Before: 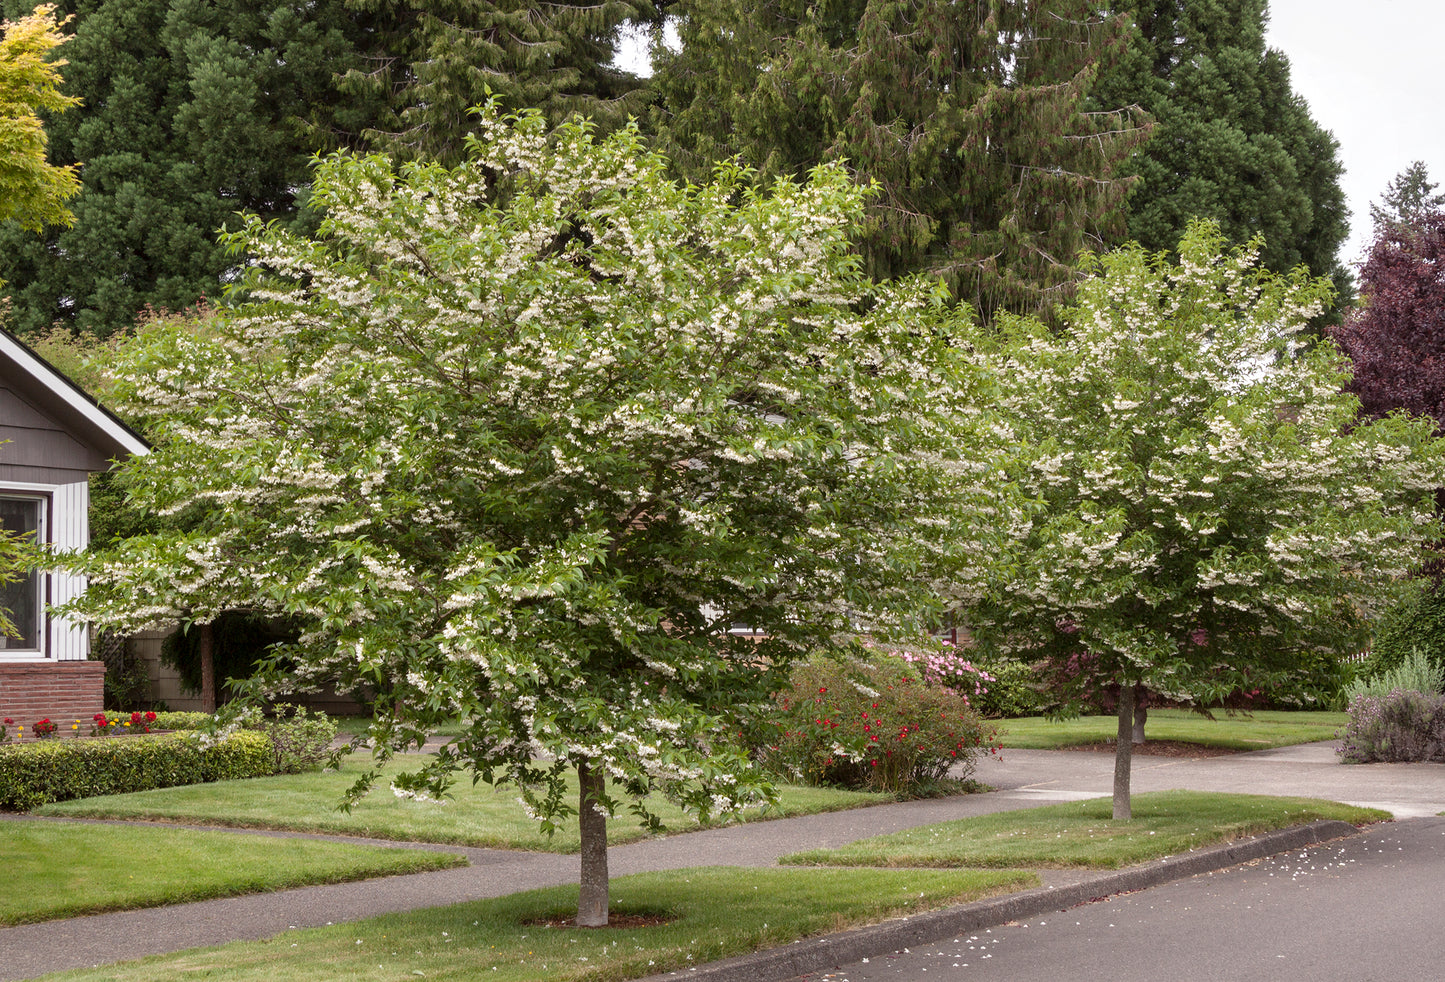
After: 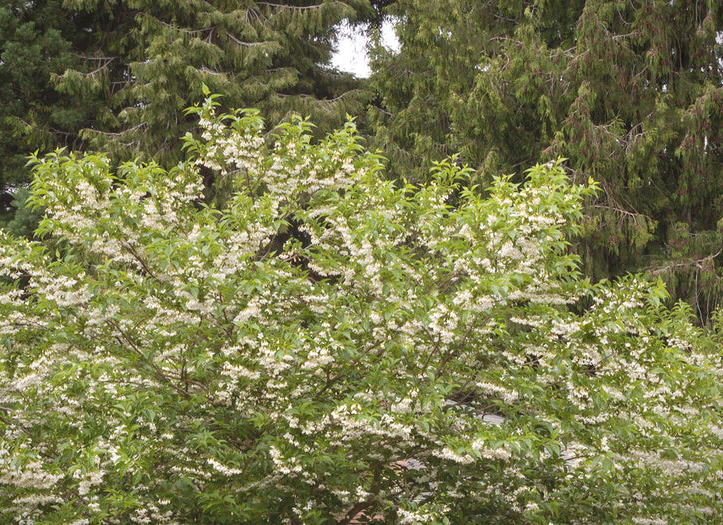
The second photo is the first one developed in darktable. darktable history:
vignetting: fall-off start 97.23%, saturation -0.024, center (-0.033, -0.042), width/height ratio 1.179, unbound false
crop: left 19.556%, right 30.401%, bottom 46.458%
bloom: size 40%
